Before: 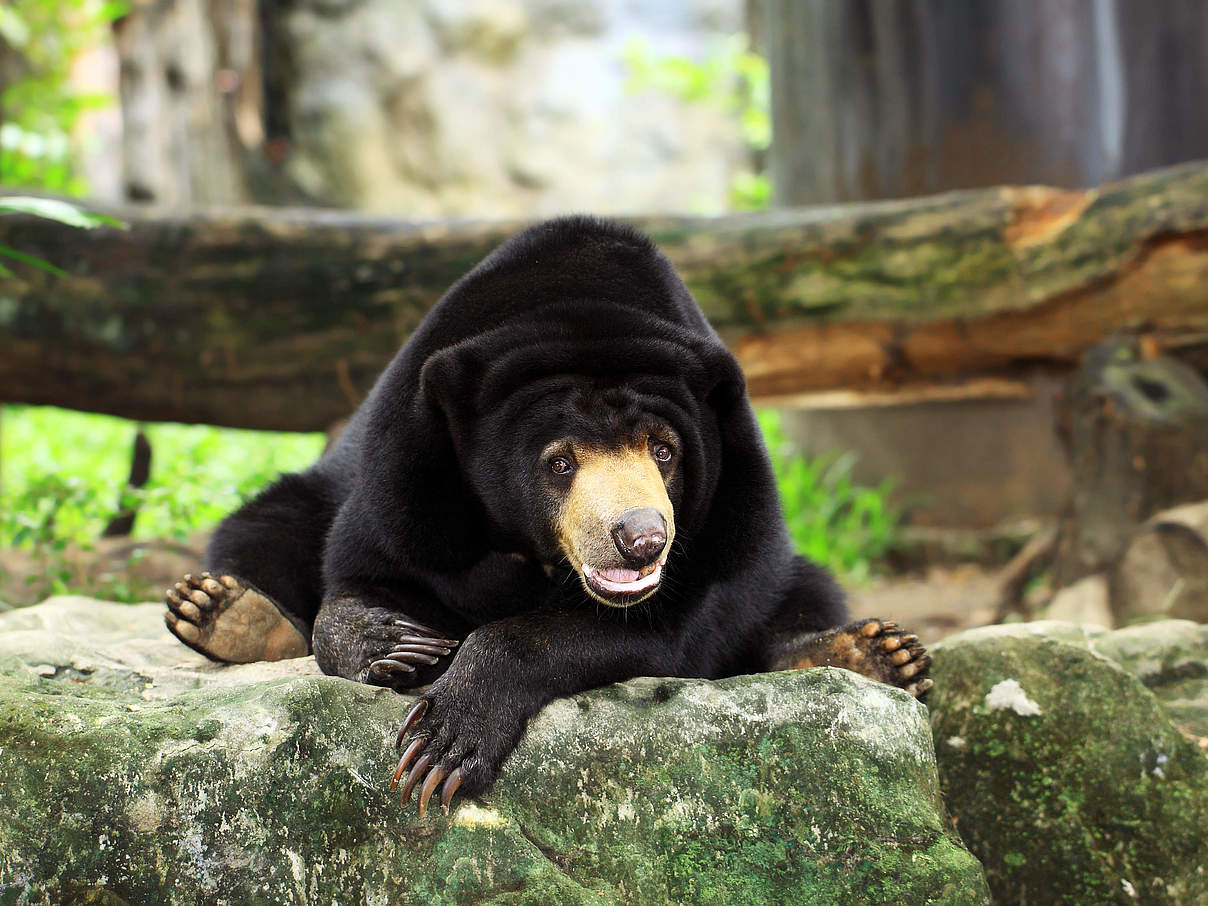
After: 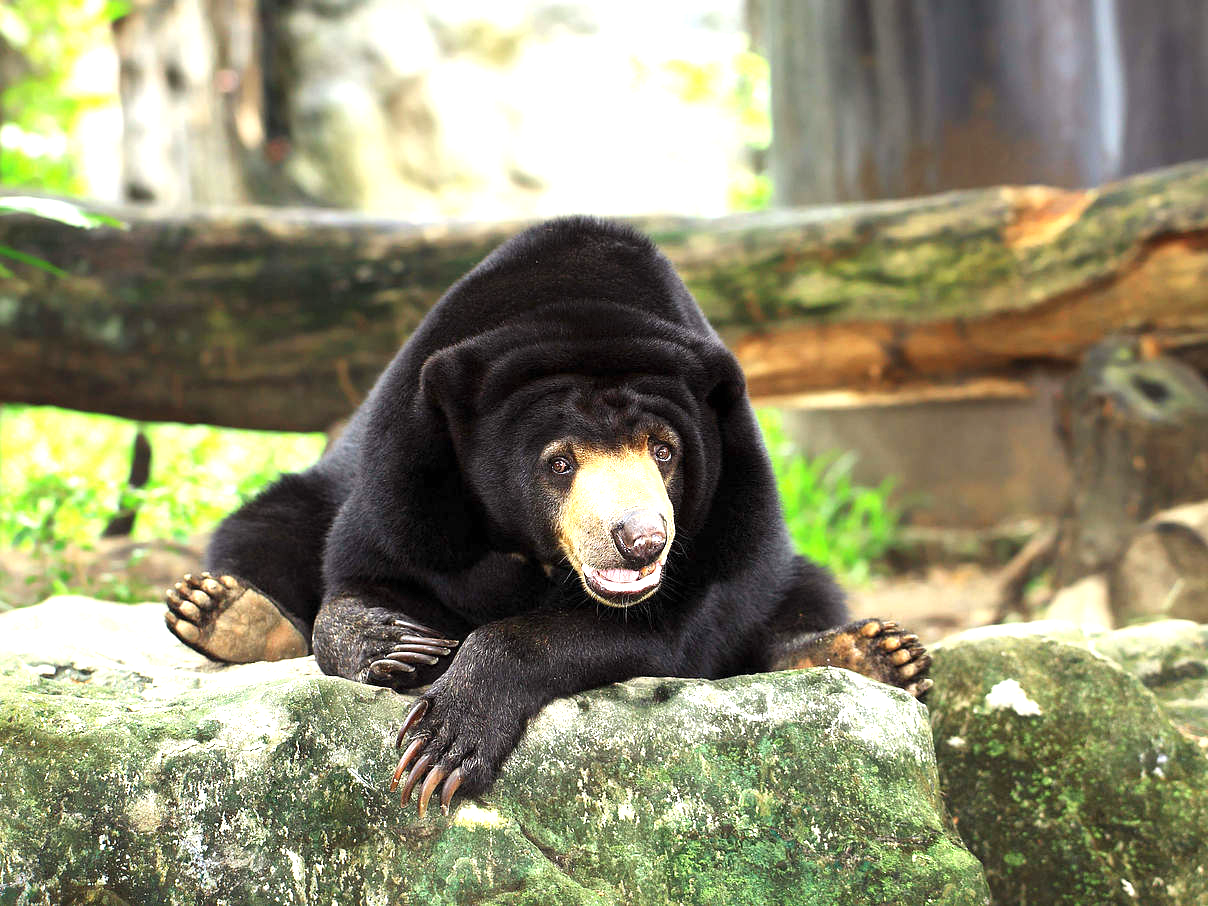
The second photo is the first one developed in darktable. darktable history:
exposure: black level correction 0, exposure 0.886 EV, compensate exposure bias true, compensate highlight preservation false
